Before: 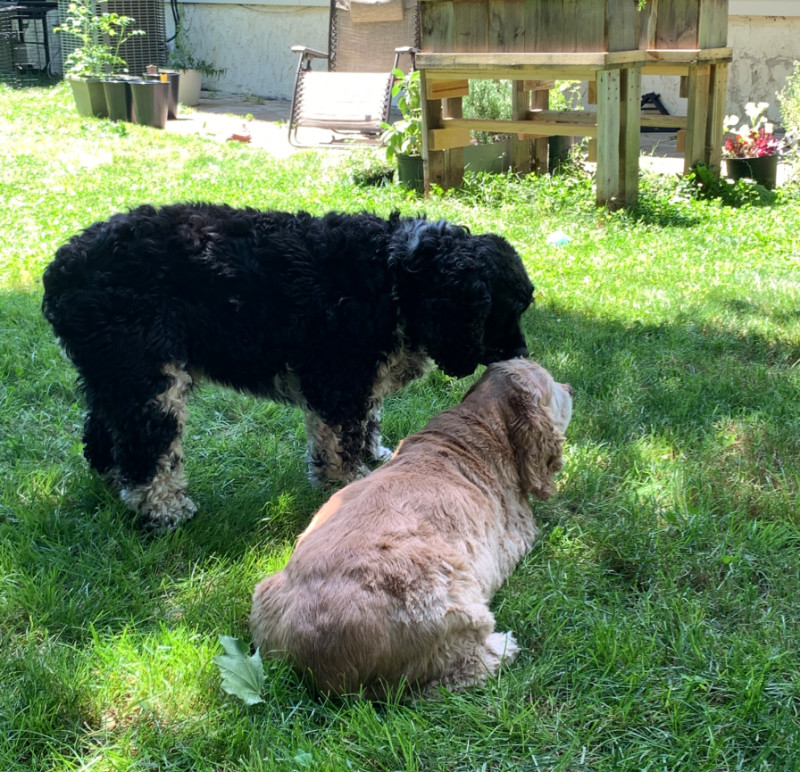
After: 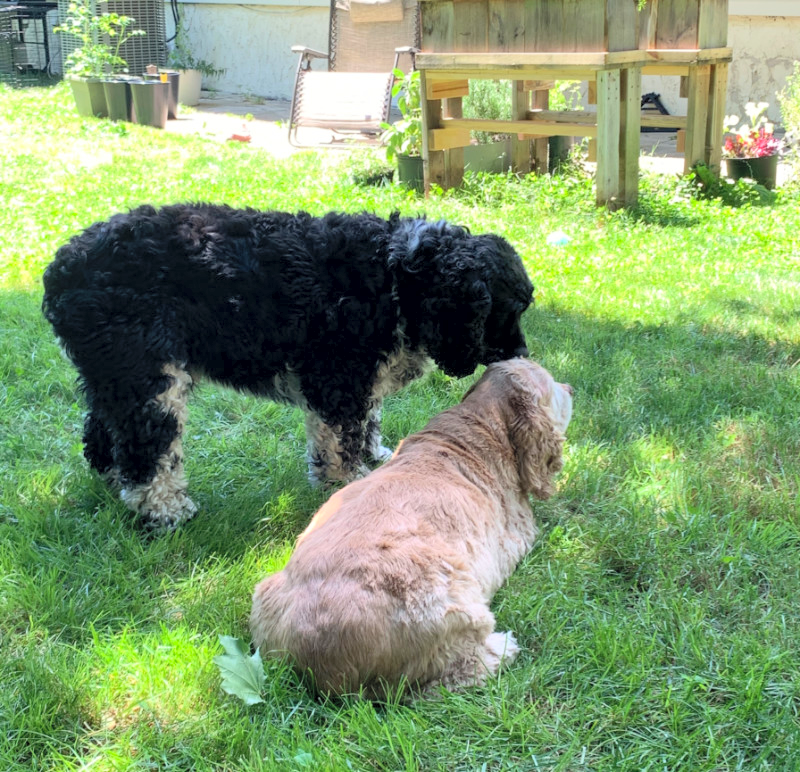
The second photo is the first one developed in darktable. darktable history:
contrast brightness saturation: contrast 0.103, brightness 0.295, saturation 0.141
exposure: black level correction 0.001, compensate highlight preservation false
